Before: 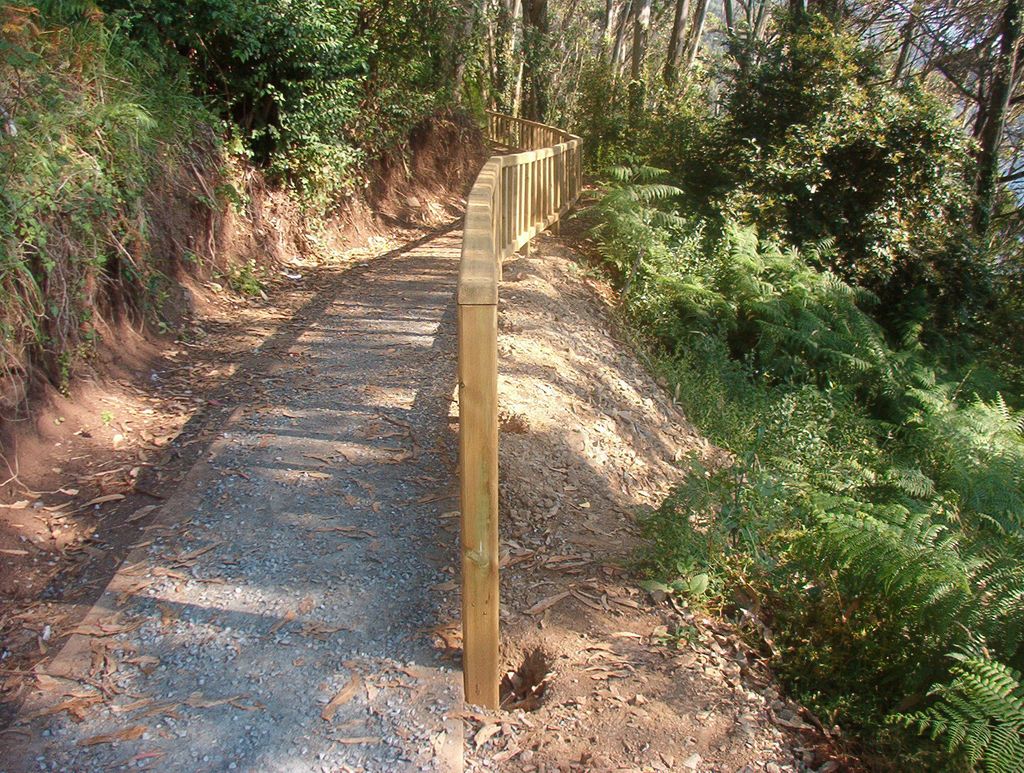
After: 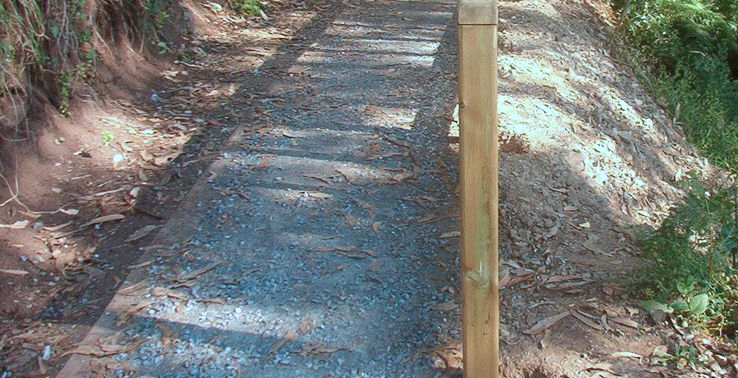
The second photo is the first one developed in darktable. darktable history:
color correction: highlights a* -10.56, highlights b* -18.95
crop: top 36.341%, right 27.928%, bottom 14.681%
